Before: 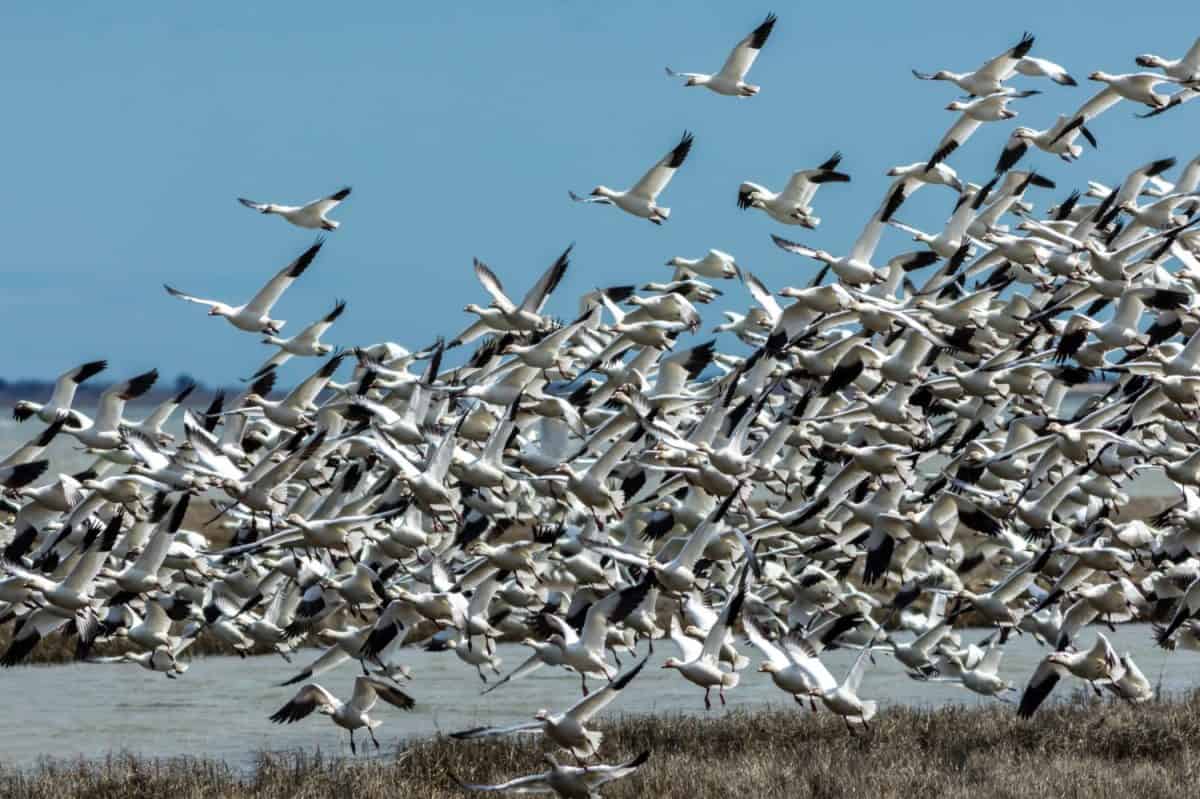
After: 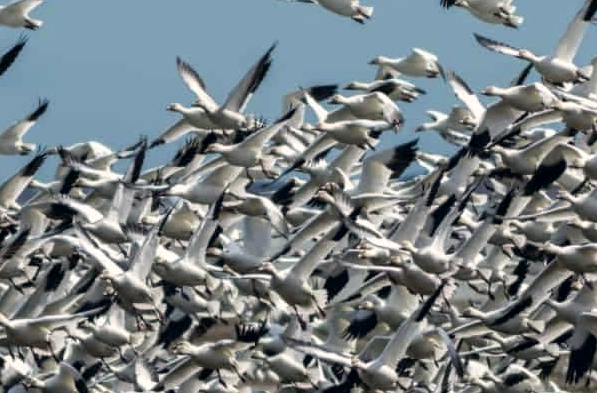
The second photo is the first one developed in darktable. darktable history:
crop: left 24.801%, top 25.236%, right 25.399%, bottom 25.477%
color correction: highlights a* 2.81, highlights b* 5.01, shadows a* -1.84, shadows b* -4.82, saturation 0.772
